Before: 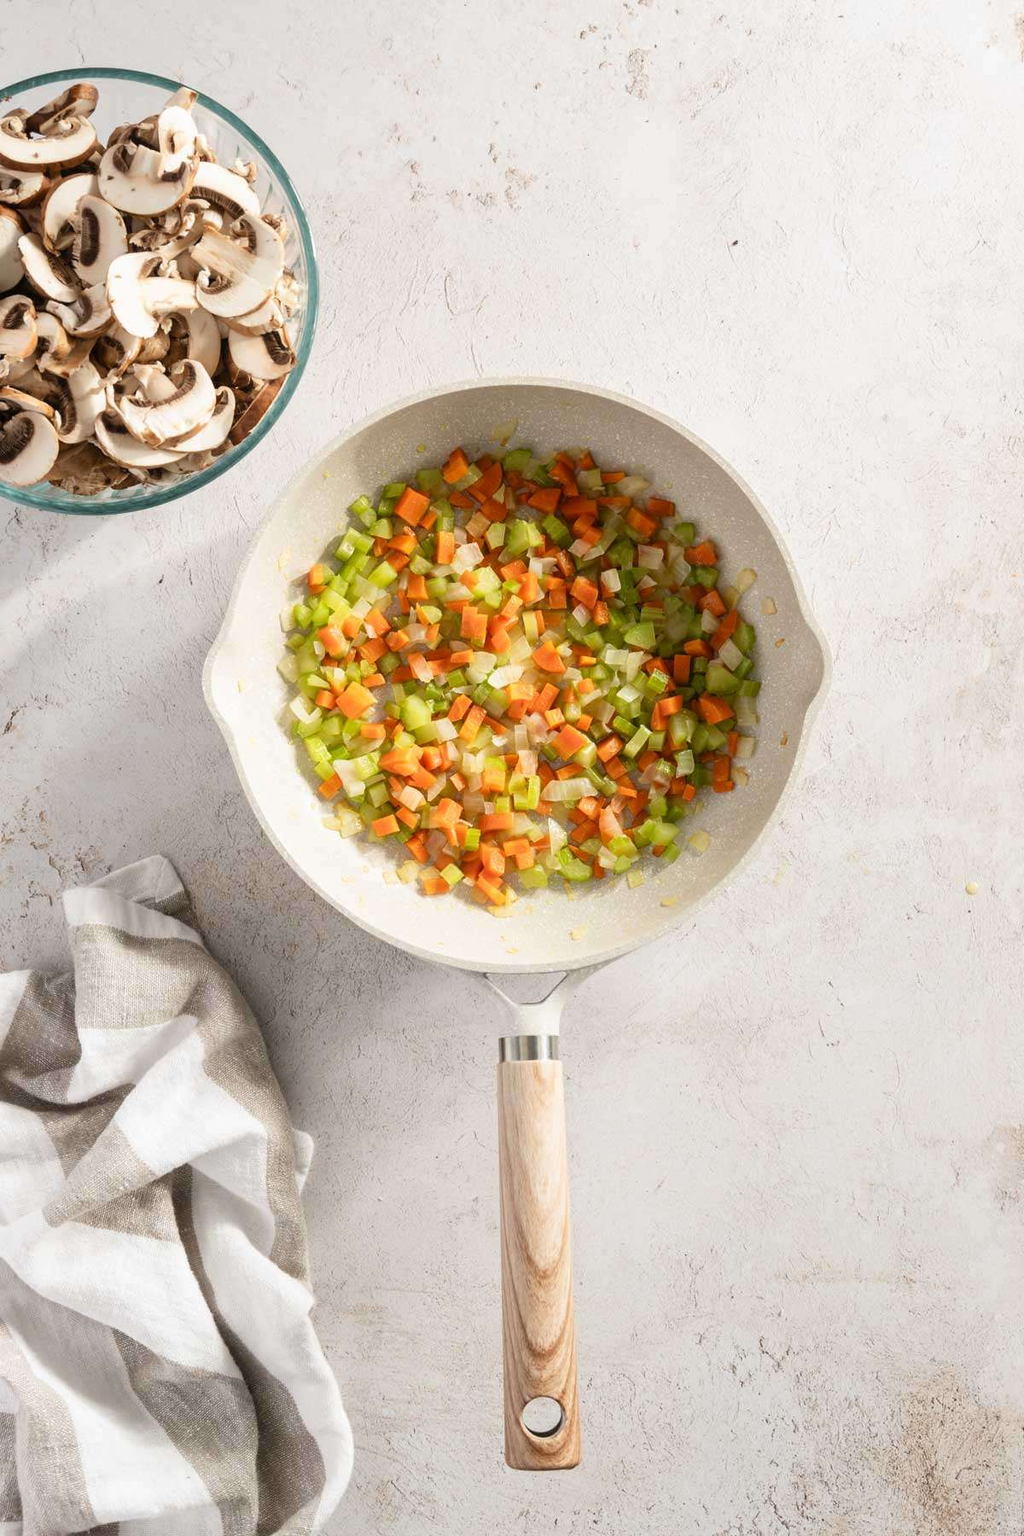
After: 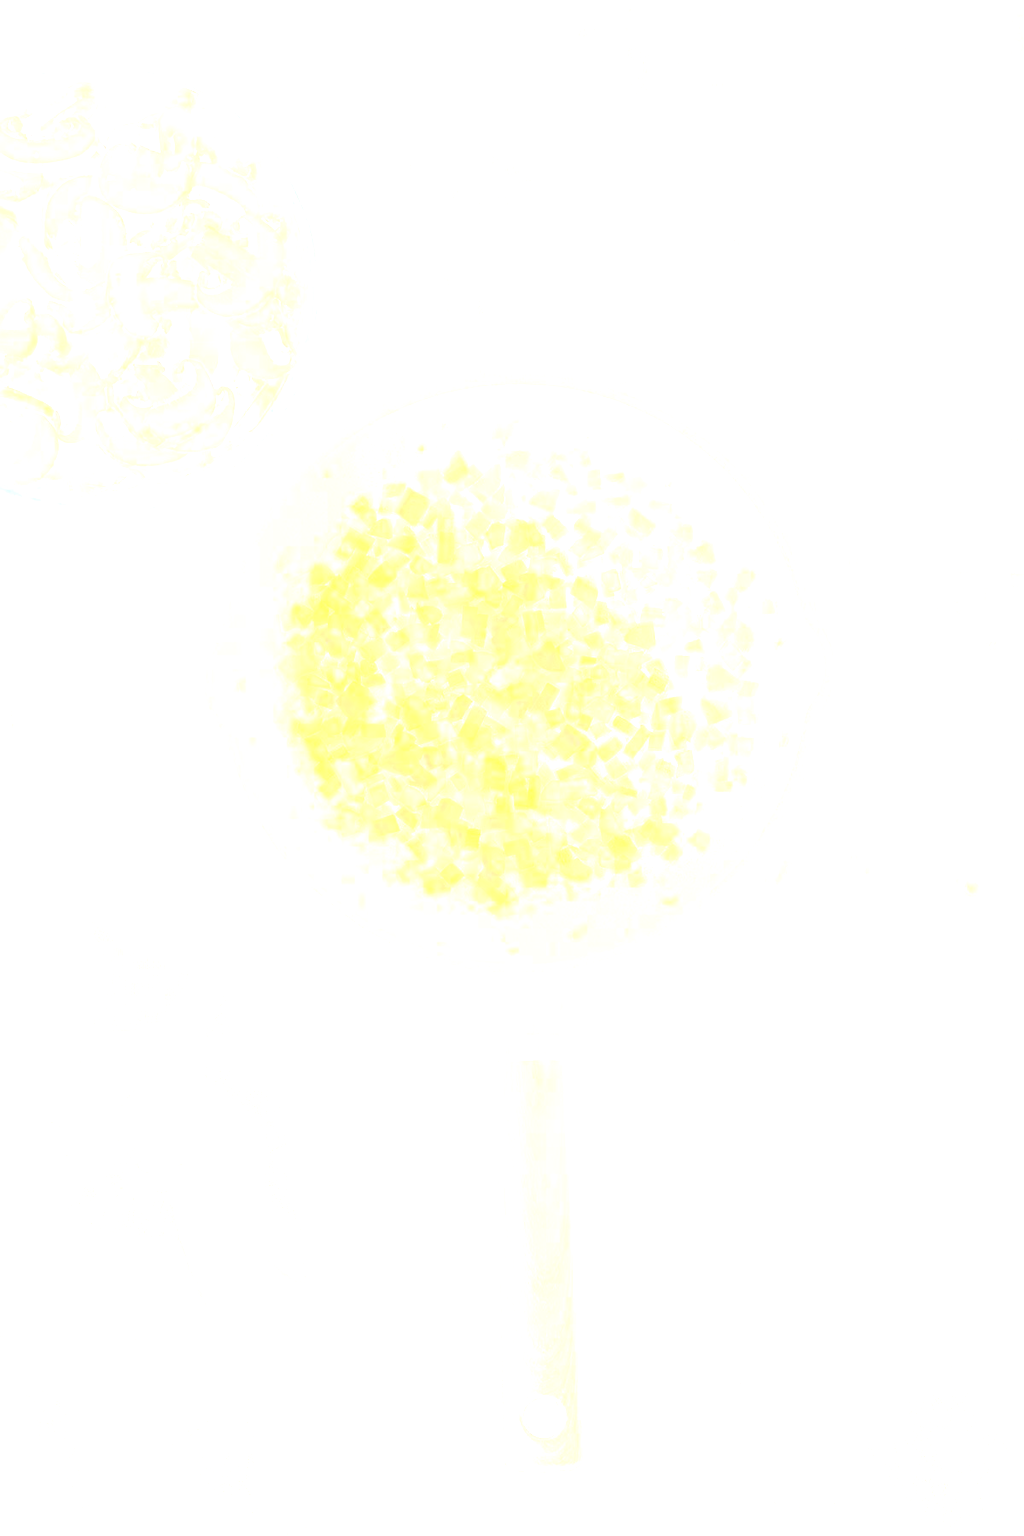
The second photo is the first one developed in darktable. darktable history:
bloom: size 85%, threshold 5%, strength 85%
local contrast: detail 69%
sharpen: on, module defaults
